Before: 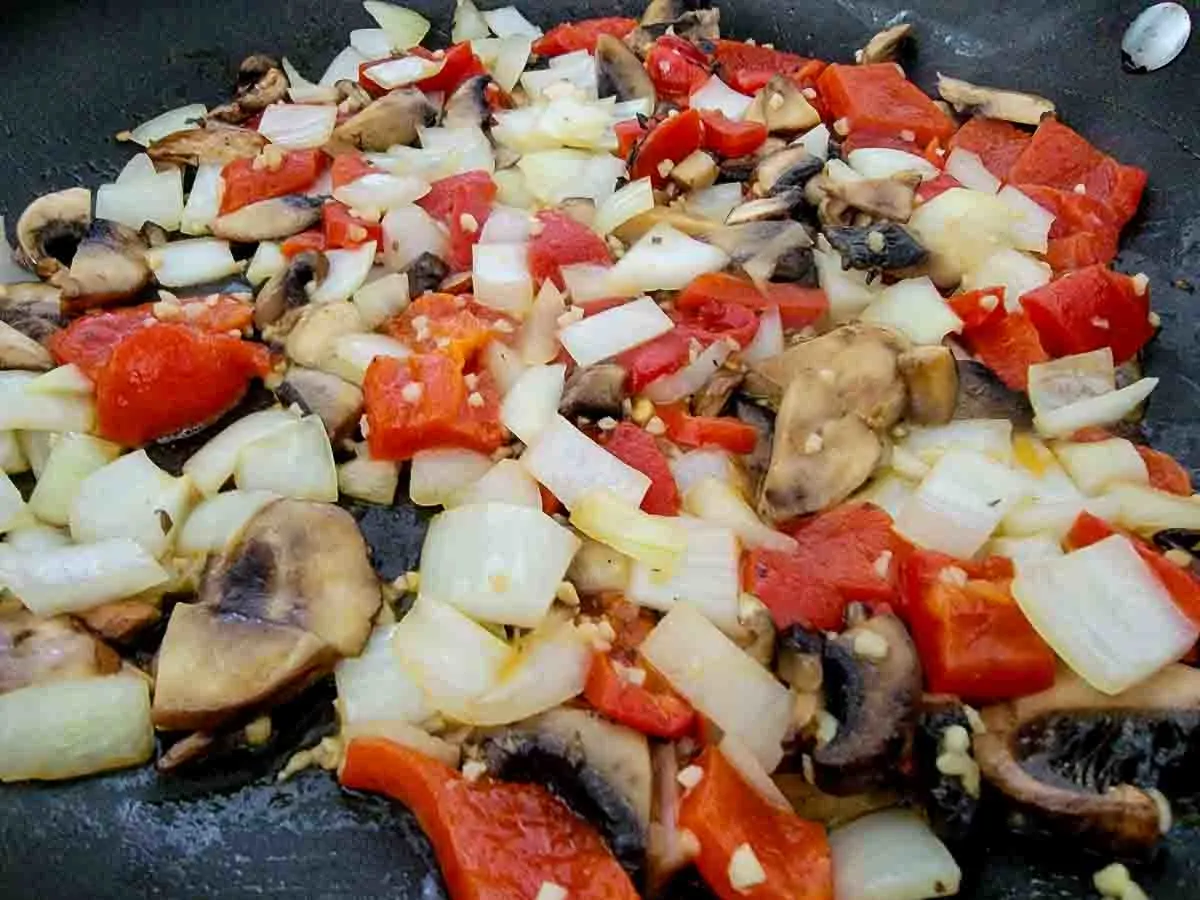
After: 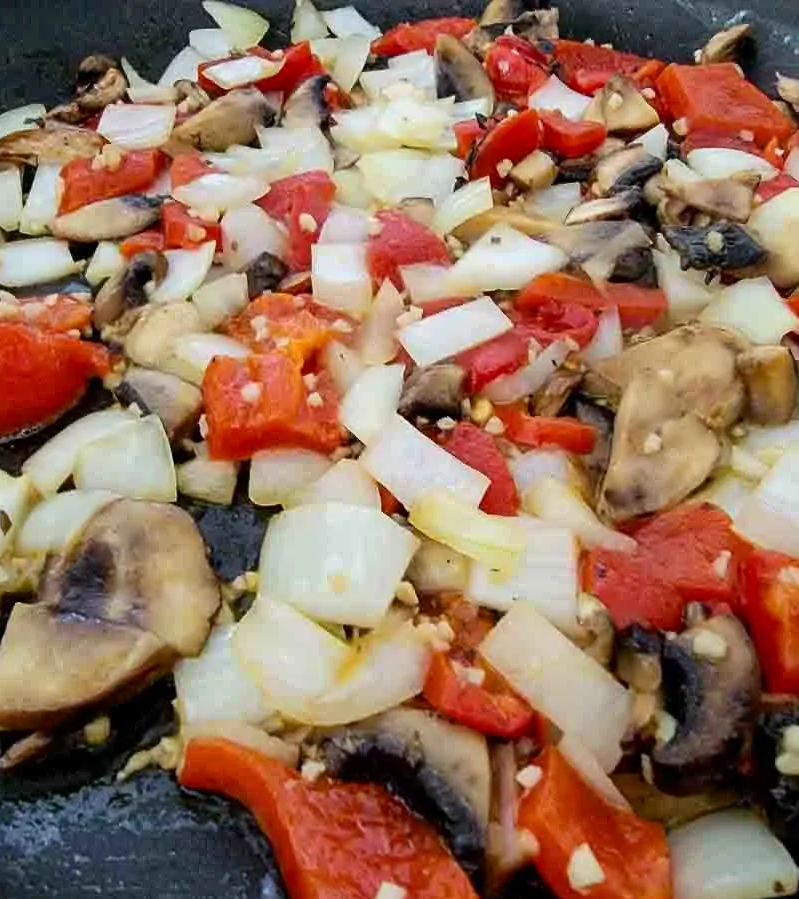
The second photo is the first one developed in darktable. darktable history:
crop and rotate: left 13.466%, right 19.903%
contrast brightness saturation: contrast 0.073
